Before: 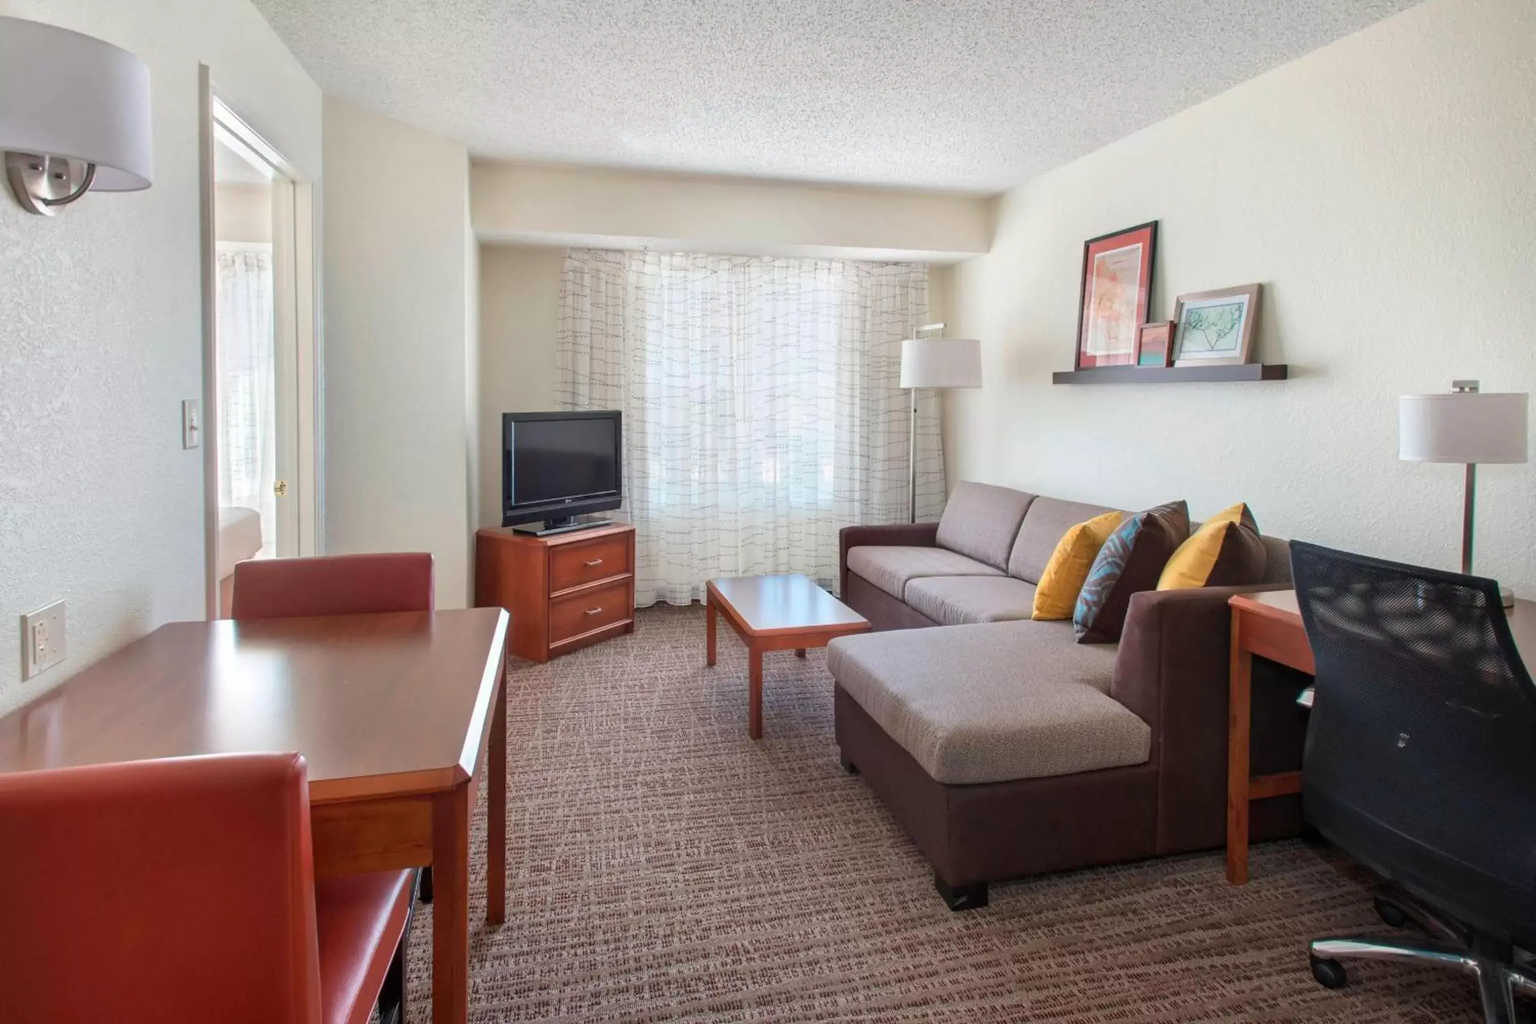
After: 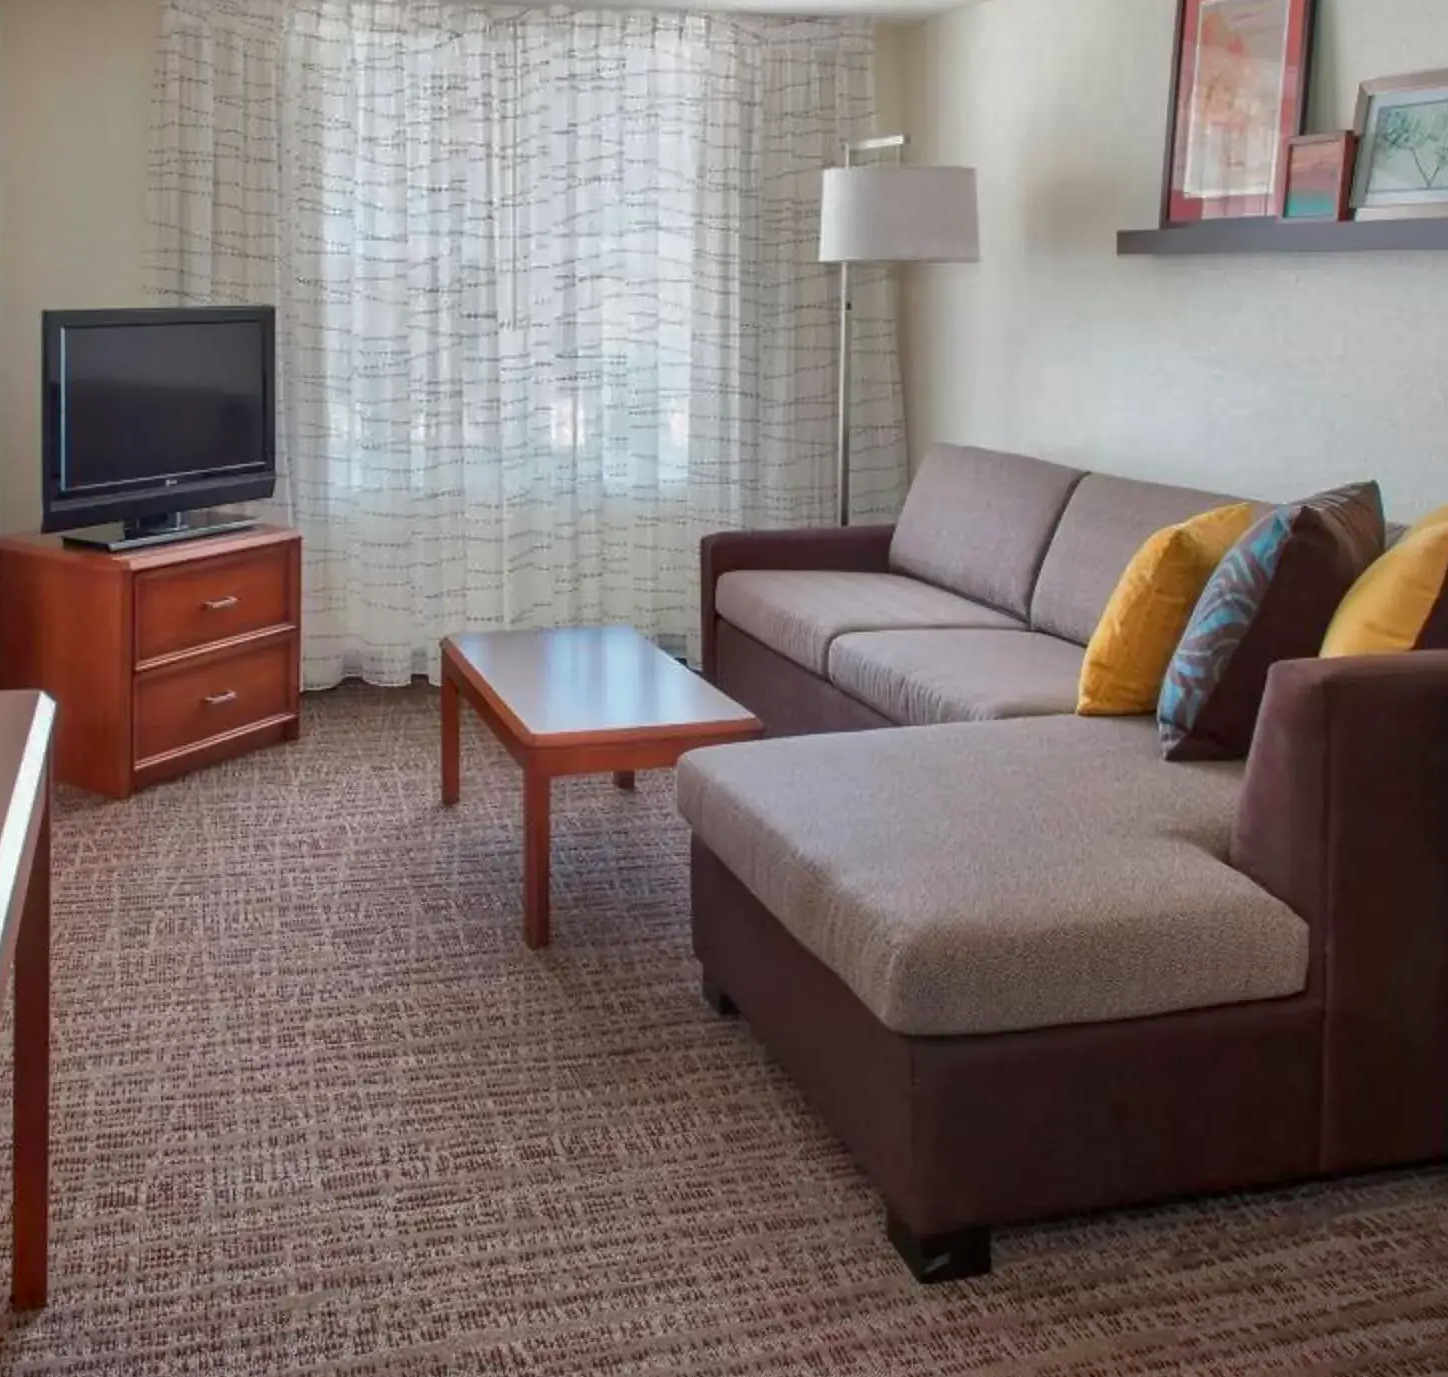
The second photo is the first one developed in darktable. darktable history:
crop: left 31.319%, top 24.822%, right 20.404%, bottom 6.326%
shadows and highlights: shadows 39.56, highlights -59.72, highlights color adjustment 0.145%
contrast brightness saturation: brightness -0.096
